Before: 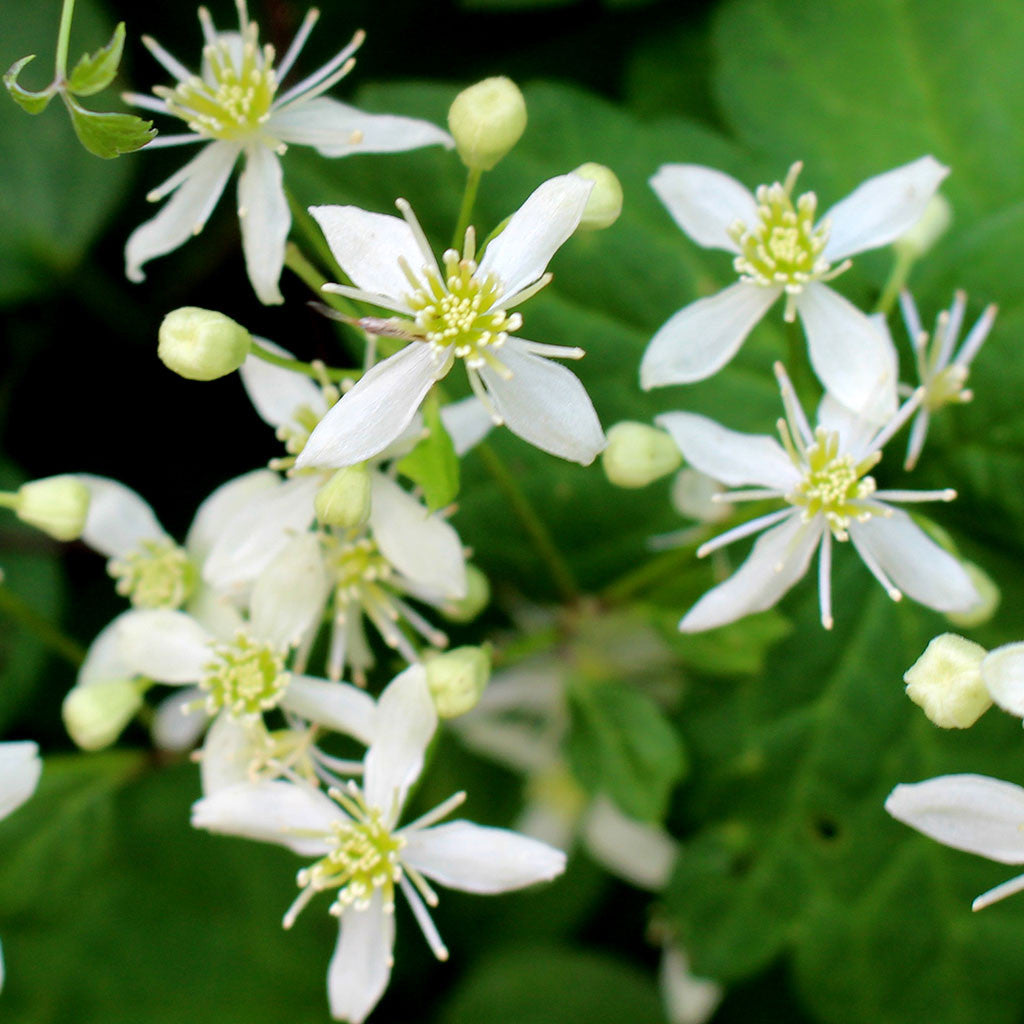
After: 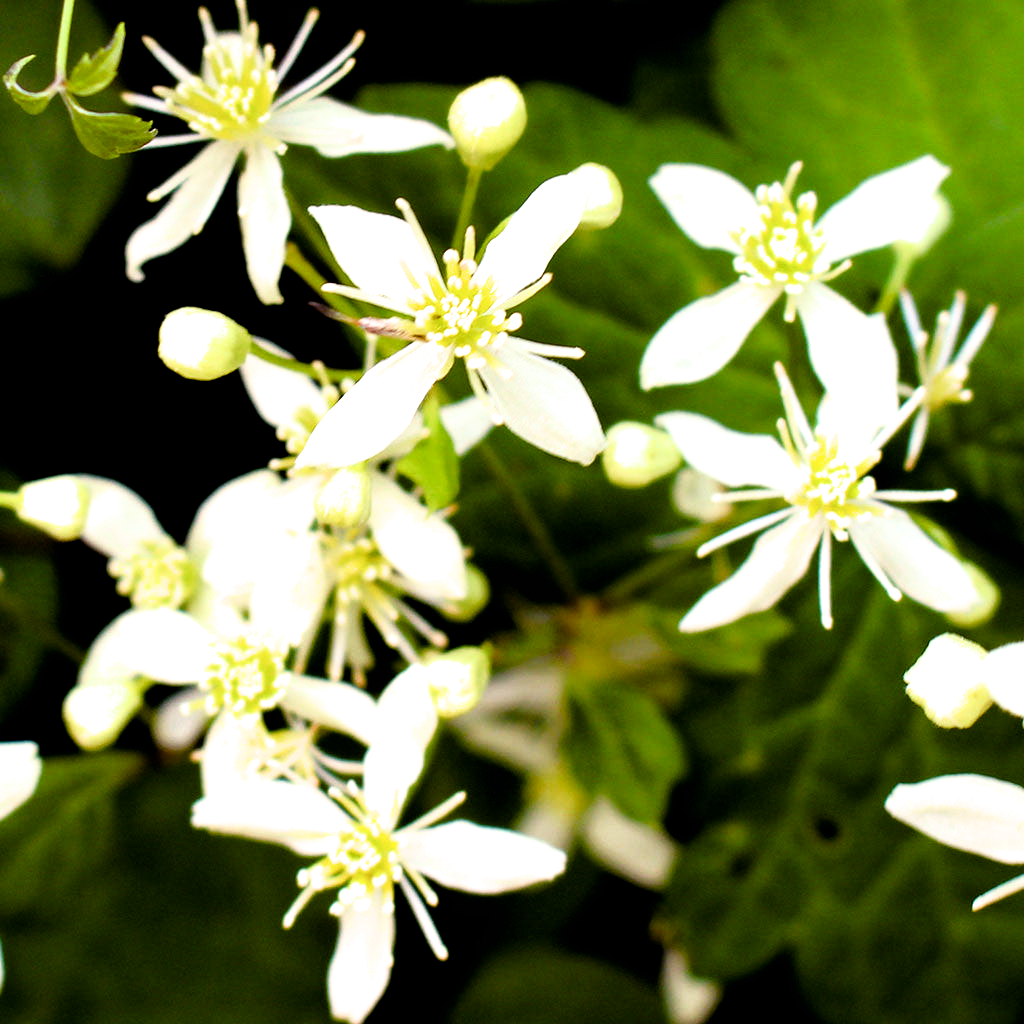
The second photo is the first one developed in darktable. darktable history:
filmic rgb: white relative exposure 2.34 EV, hardness 6.59
color balance rgb: shadows lift › luminance -21.66%, shadows lift › chroma 8.98%, shadows lift › hue 283.37°, power › chroma 1.55%, power › hue 25.59°, highlights gain › luminance 6.08%, highlights gain › chroma 2.55%, highlights gain › hue 90°, global offset › luminance -0.87%, perceptual saturation grading › global saturation 27.49%, perceptual saturation grading › highlights -28.39%, perceptual saturation grading › mid-tones 15.22%, perceptual saturation grading › shadows 33.98%, perceptual brilliance grading › highlights 10%, perceptual brilliance grading › mid-tones 5%
